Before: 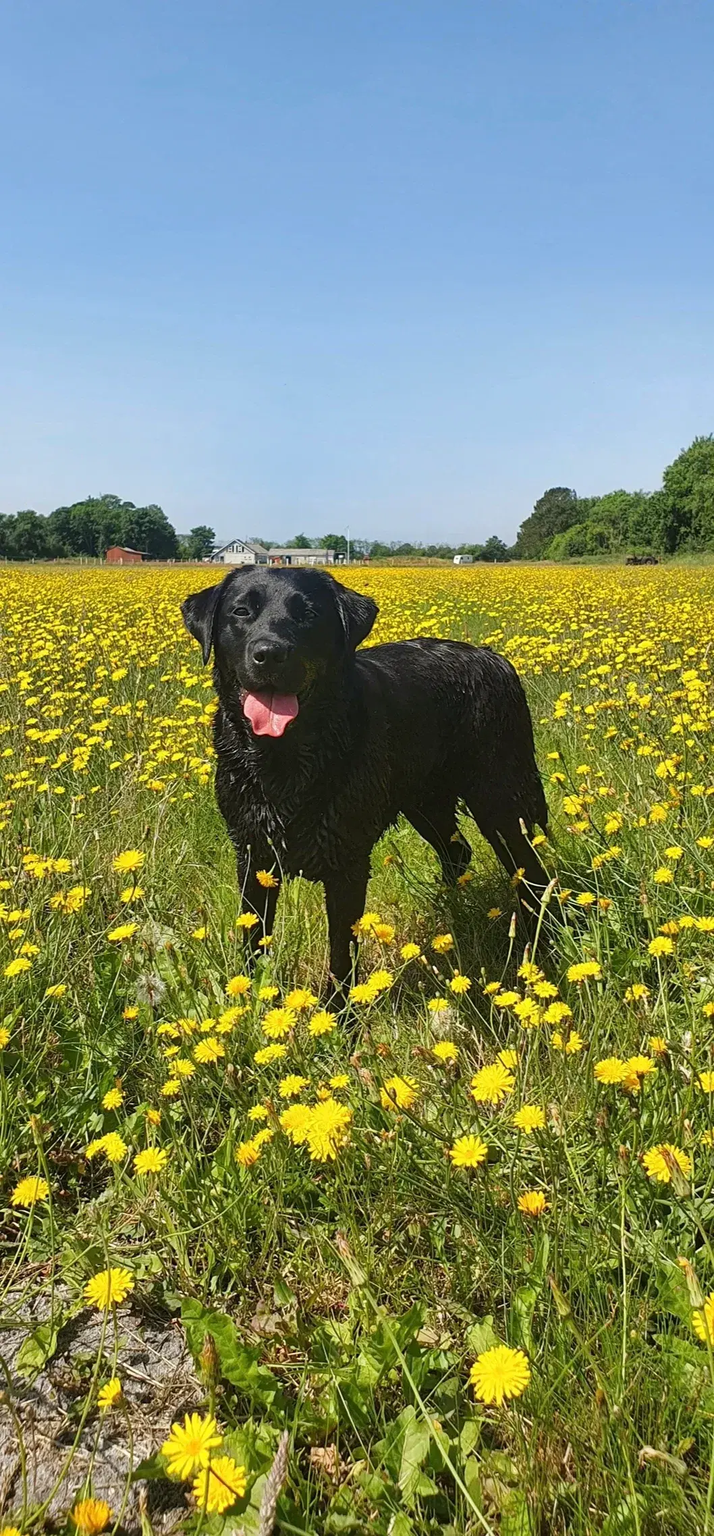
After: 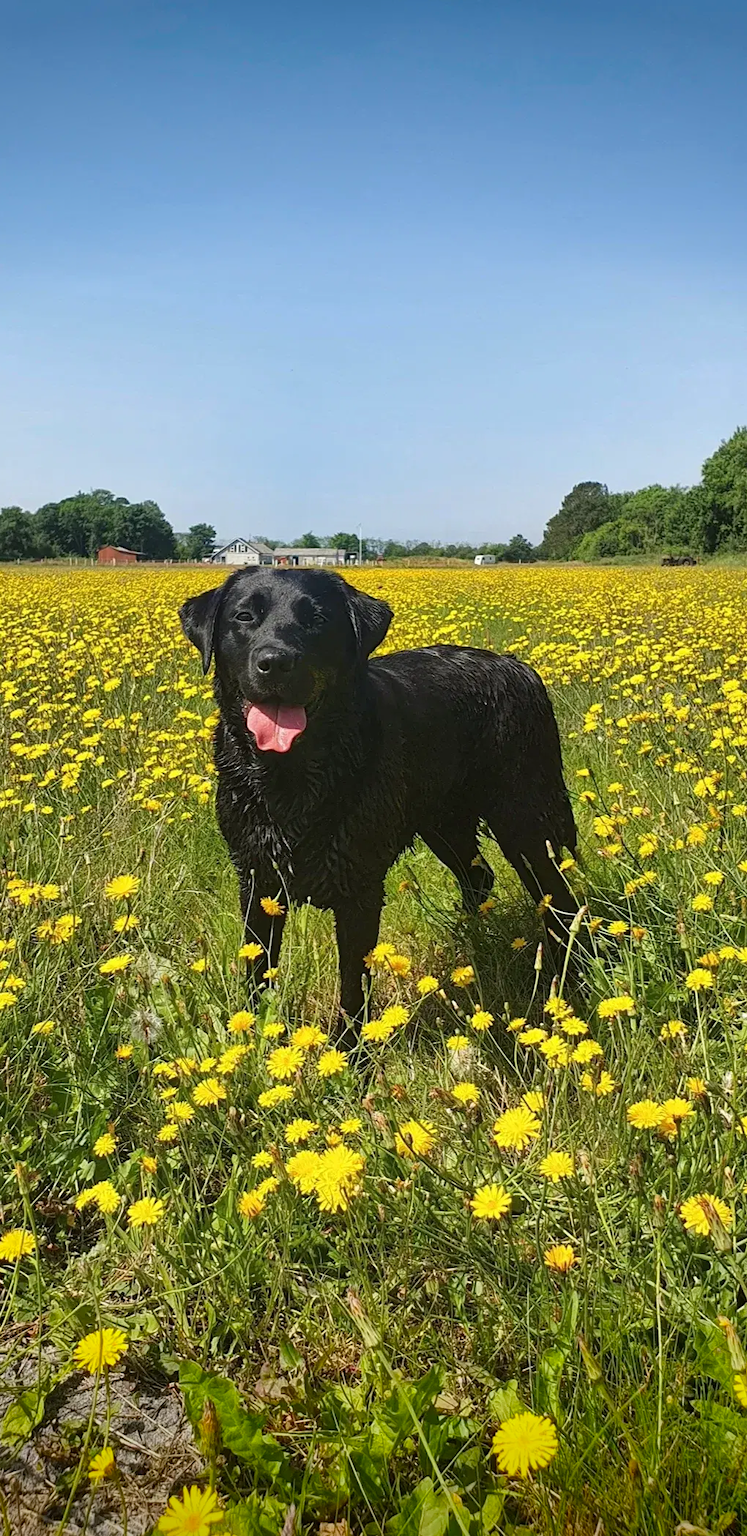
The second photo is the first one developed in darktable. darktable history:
vignetting: fall-off start 99.42%, saturation 0.373, width/height ratio 1.325
crop: left 2.327%, top 2.851%, right 1.166%, bottom 4.915%
tone equalizer: on, module defaults
